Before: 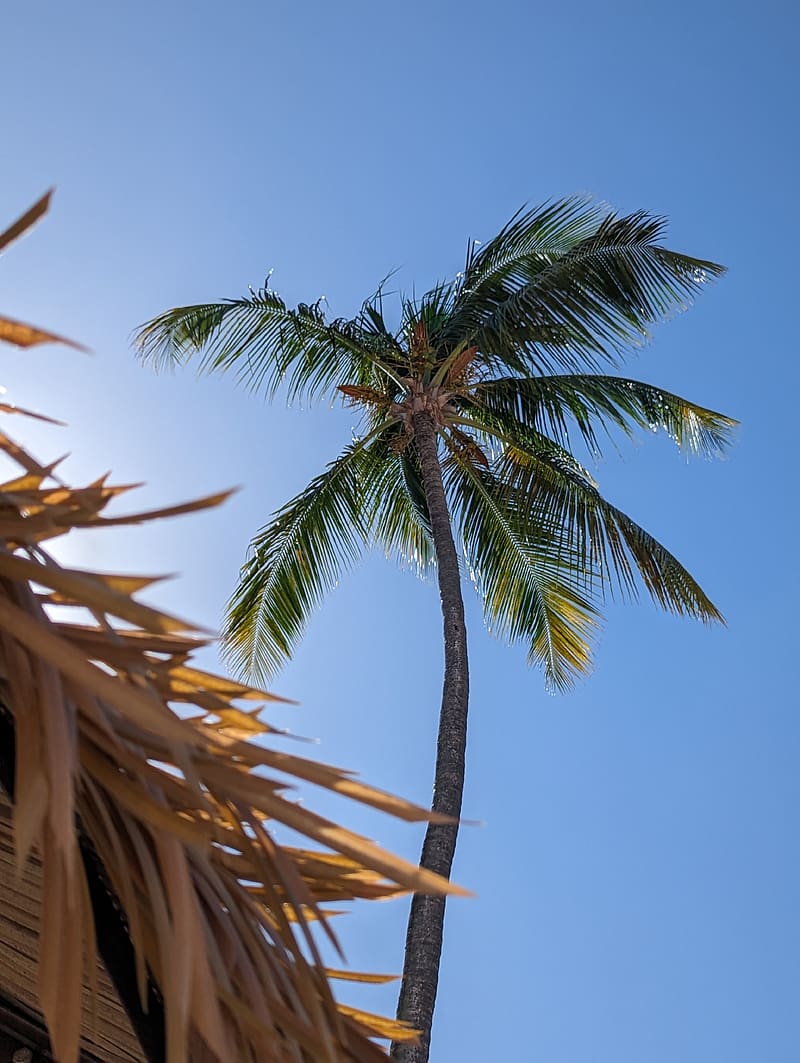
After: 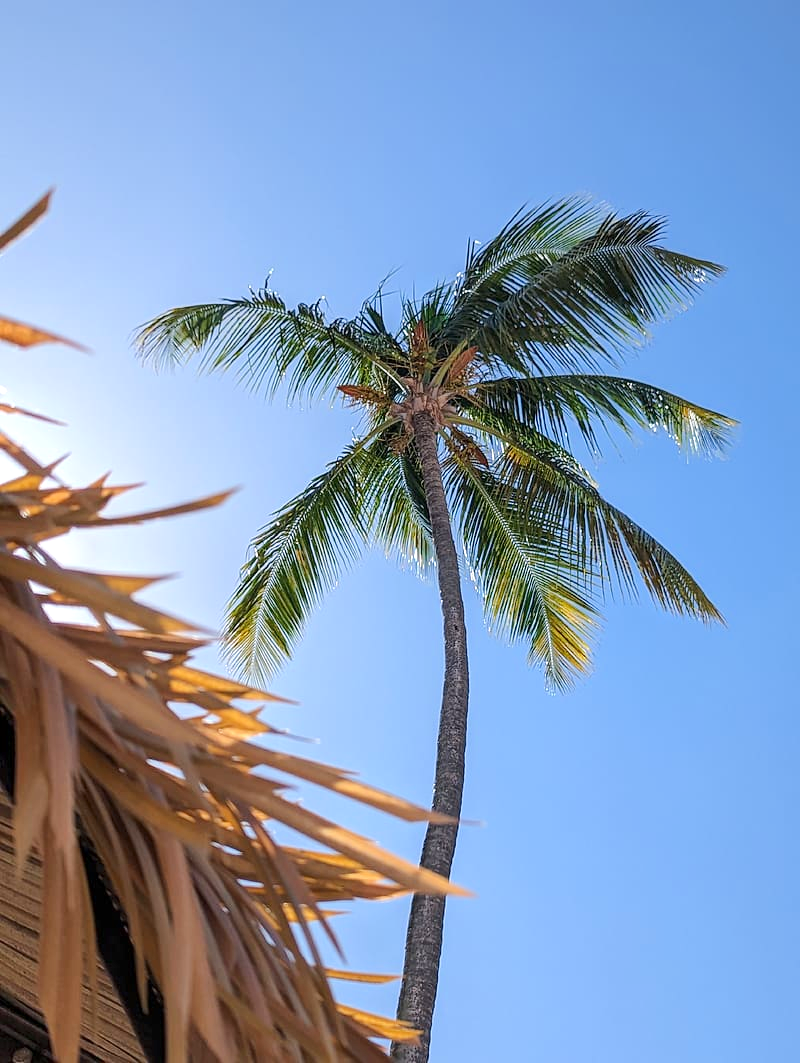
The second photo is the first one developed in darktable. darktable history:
tone equalizer: -8 EV 0.995 EV, -7 EV 1.02 EV, -6 EV 0.97 EV, -5 EV 1.02 EV, -4 EV 1.03 EV, -3 EV 0.724 EV, -2 EV 0.48 EV, -1 EV 0.266 EV, edges refinement/feathering 500, mask exposure compensation -1.57 EV, preserve details no
